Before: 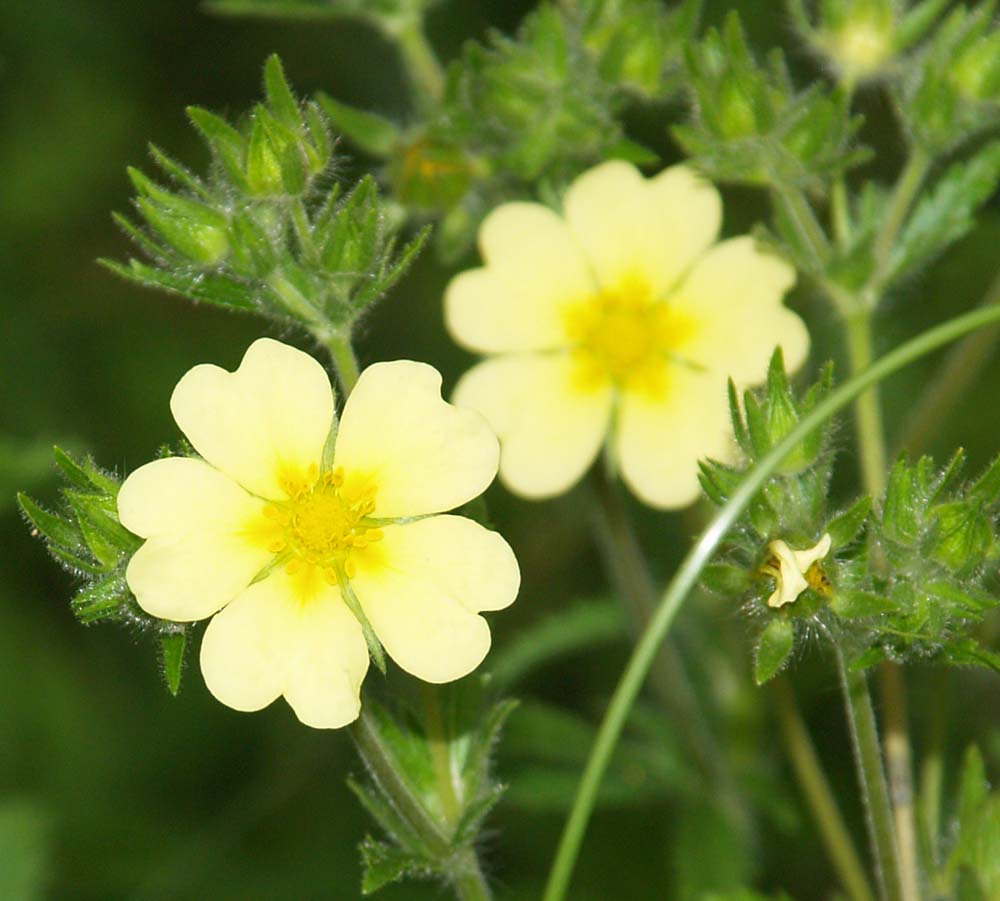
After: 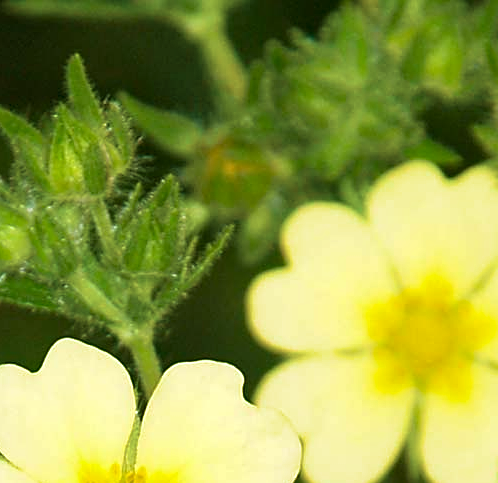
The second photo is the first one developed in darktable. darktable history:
sharpen: on, module defaults
haze removal: compatibility mode true
velvia: strength 75%
crop: left 19.868%, right 30.293%, bottom 46.288%
local contrast: mode bilateral grid, contrast 20, coarseness 99, detail 150%, midtone range 0.2
